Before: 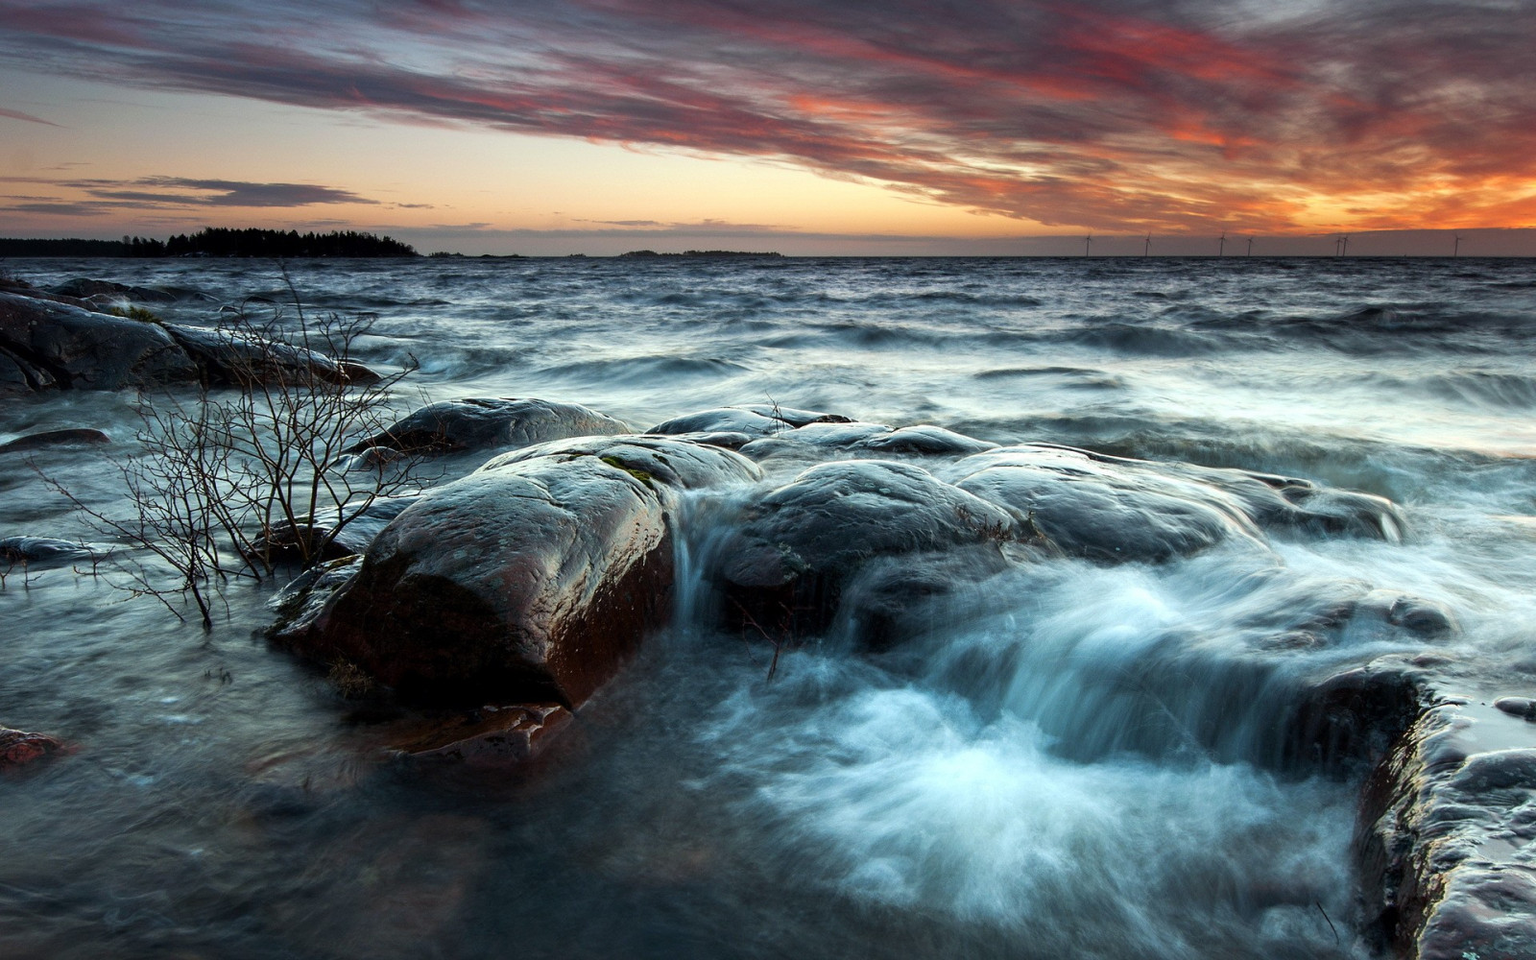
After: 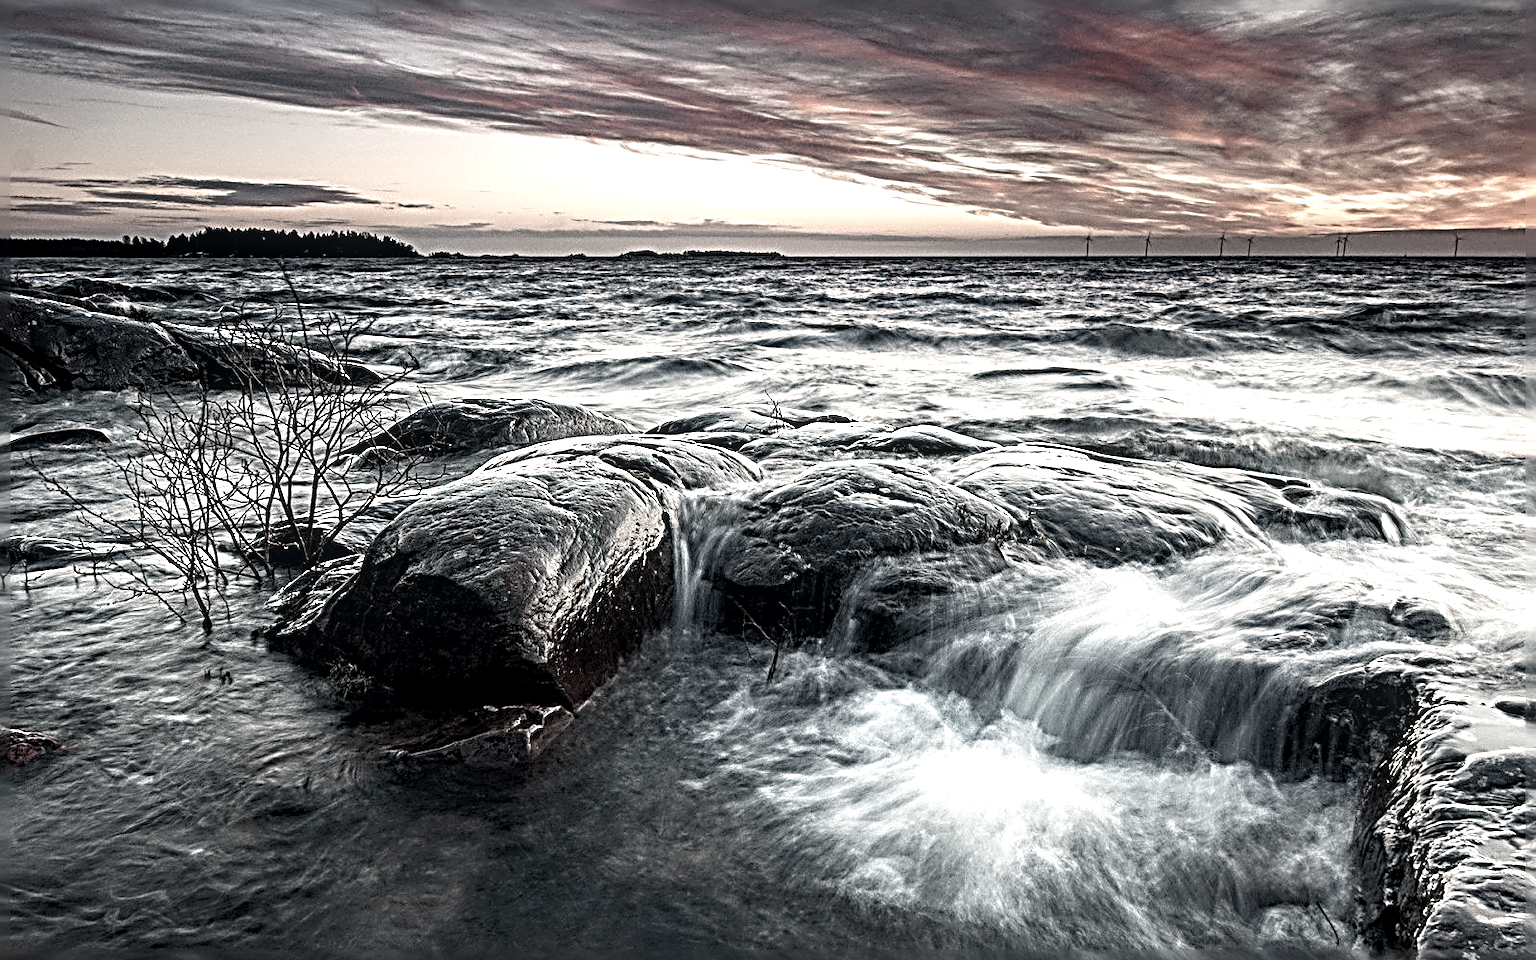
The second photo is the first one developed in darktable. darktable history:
vignetting: fall-off start 97.33%, fall-off radius 79.16%, saturation 0.376, width/height ratio 1.116
color zones: curves: ch1 [(0, 0.34) (0.143, 0.164) (0.286, 0.152) (0.429, 0.176) (0.571, 0.173) (0.714, 0.188) (0.857, 0.199) (1, 0.34)]
exposure: black level correction 0.001, exposure 0.498 EV, compensate highlight preservation false
sharpen: radius 4.039, amount 1.988
contrast brightness saturation: contrast 0.104, brightness 0.023, saturation 0.021
color balance rgb: highlights gain › chroma 3.034%, highlights gain › hue 54.26°, linear chroma grading › shadows -2.575%, linear chroma grading › highlights -14.341%, linear chroma grading › global chroma -9.646%, linear chroma grading › mid-tones -9.701%, perceptual saturation grading › global saturation 19.709%
color correction: highlights a* 2.9, highlights b* 5.01, shadows a* -2.49, shadows b* -4.96, saturation 0.796
local contrast: detail 130%
